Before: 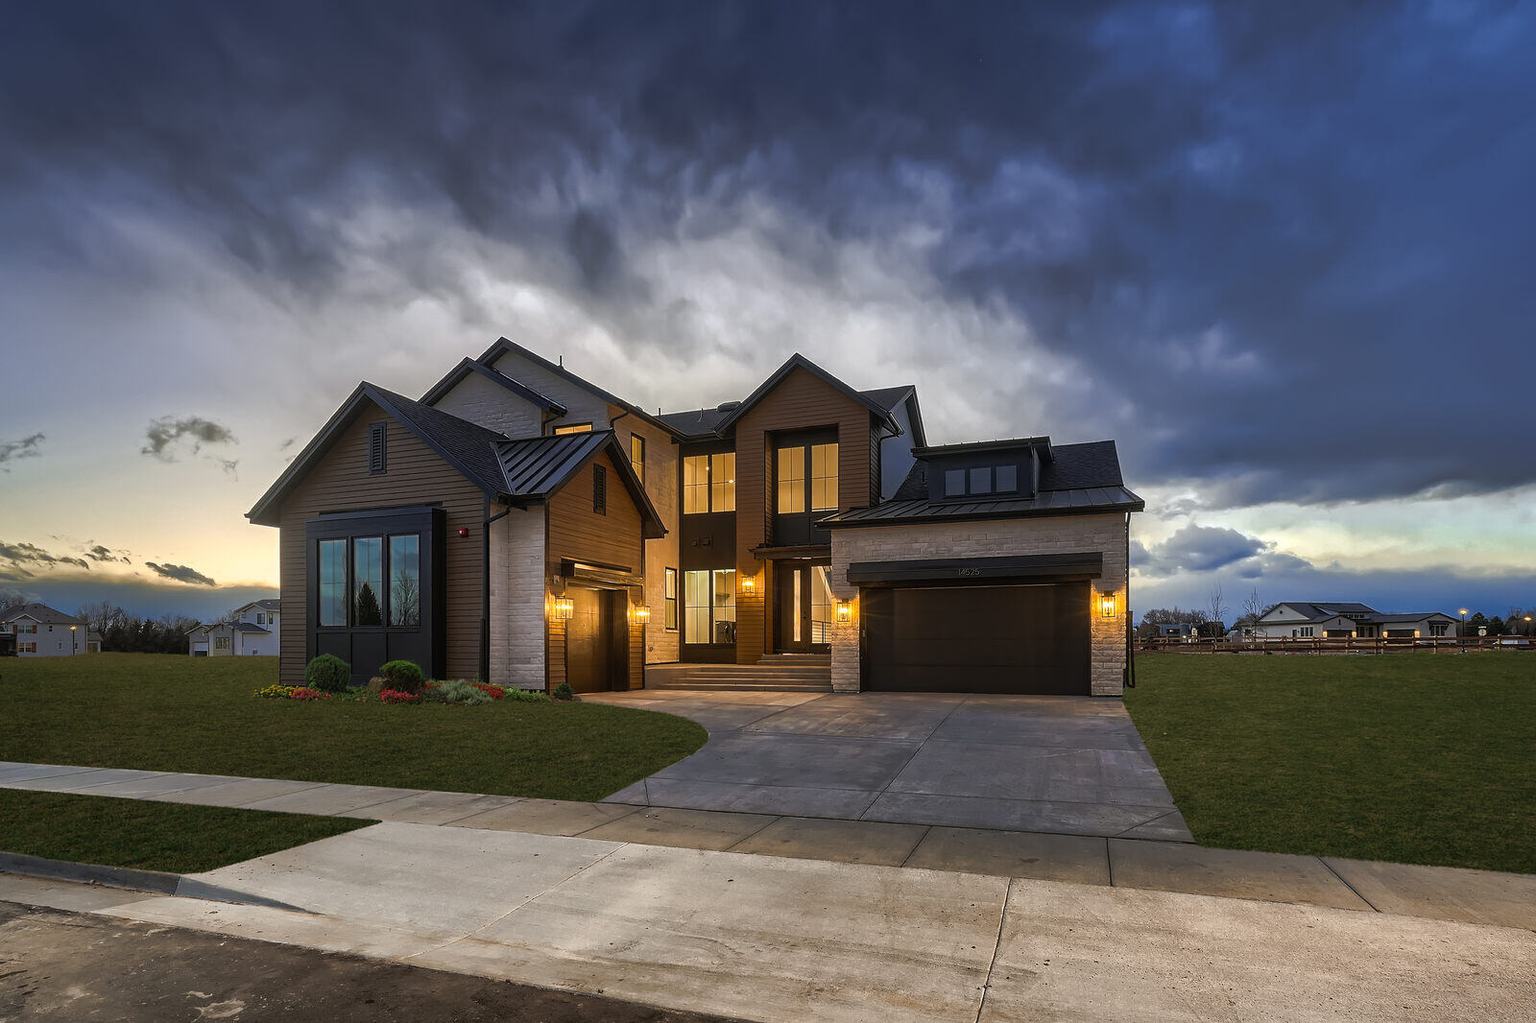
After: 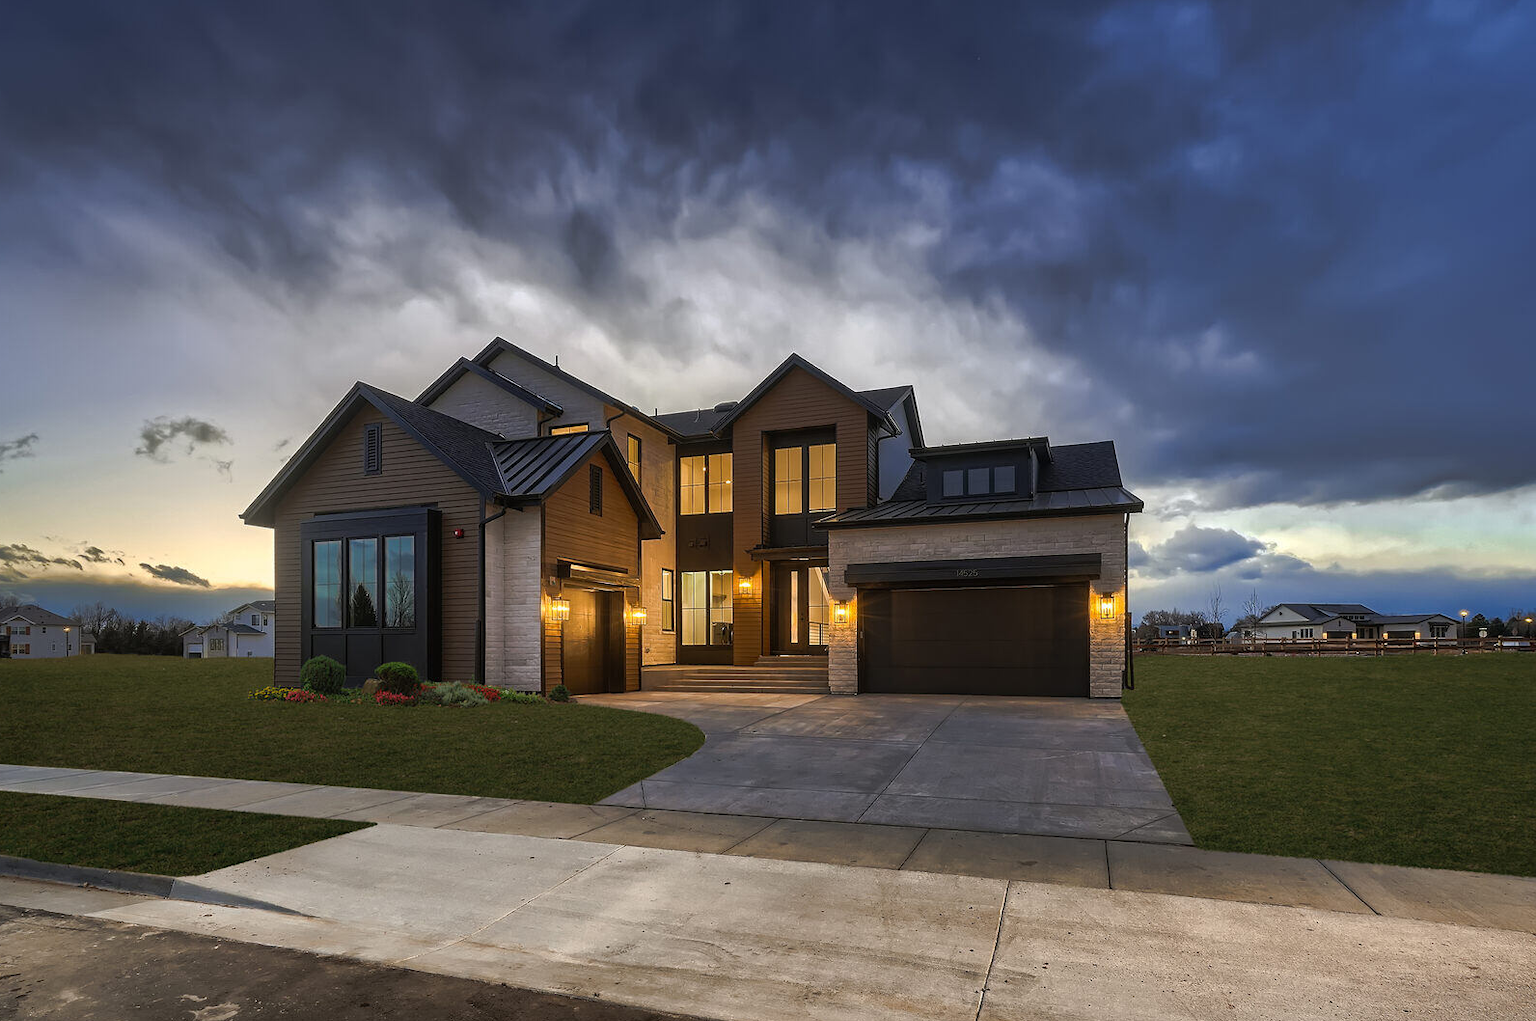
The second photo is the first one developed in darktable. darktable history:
crop and rotate: left 0.475%, top 0.264%, bottom 0.378%
